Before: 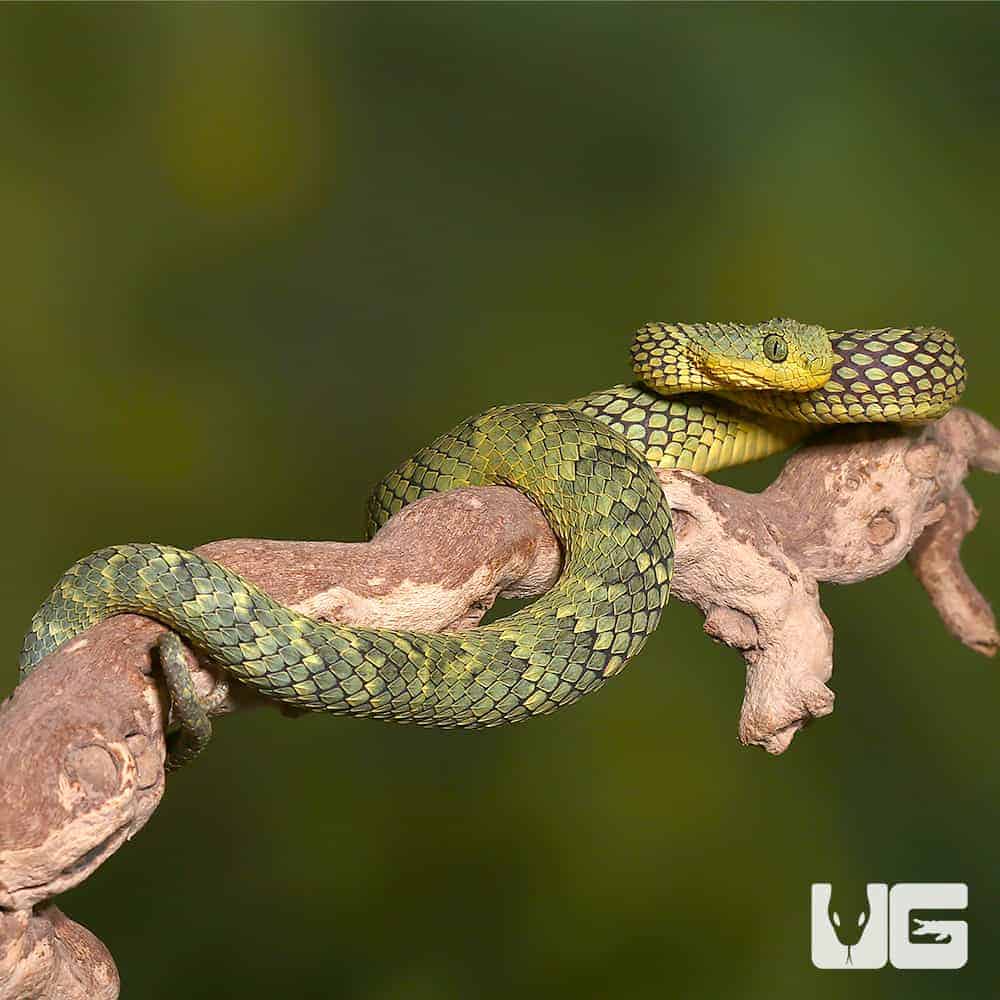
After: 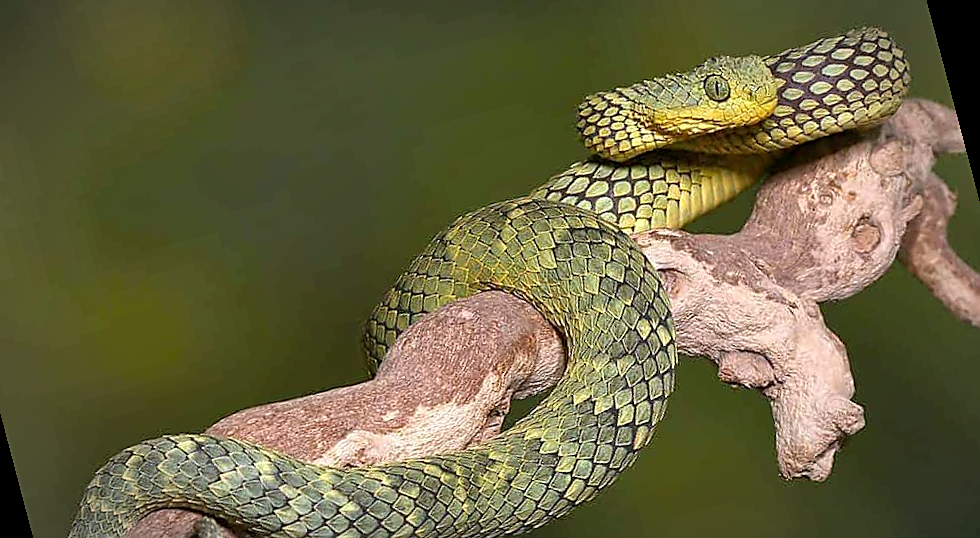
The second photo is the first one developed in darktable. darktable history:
white balance: red 0.984, blue 1.059
shadows and highlights: low approximation 0.01, soften with gaussian
local contrast: highlights 100%, shadows 100%, detail 120%, midtone range 0.2
color correction: saturation 0.98
vignetting: fall-off radius 70%, automatic ratio true
rotate and perspective: rotation -14.8°, crop left 0.1, crop right 0.903, crop top 0.25, crop bottom 0.748
sharpen: on, module defaults
crop and rotate: top 0%, bottom 11.49%
